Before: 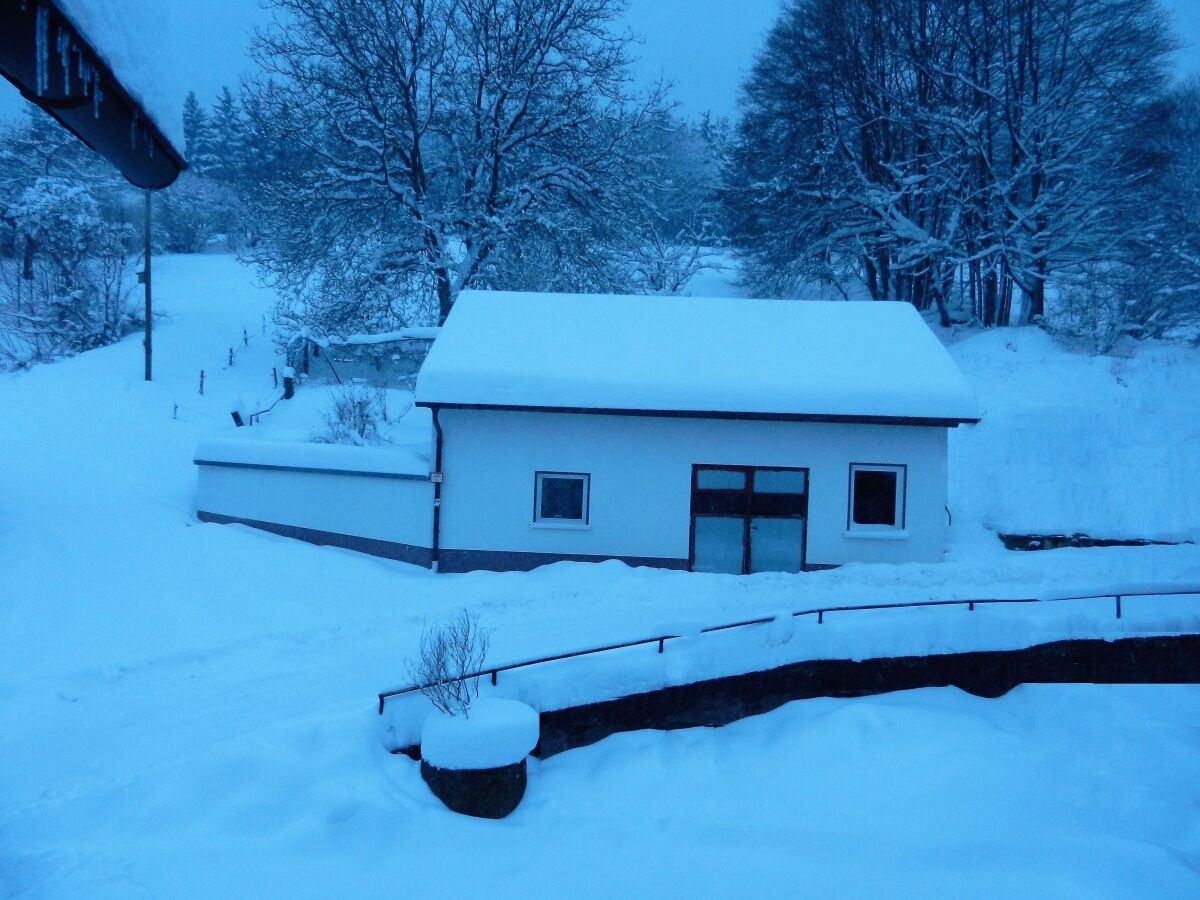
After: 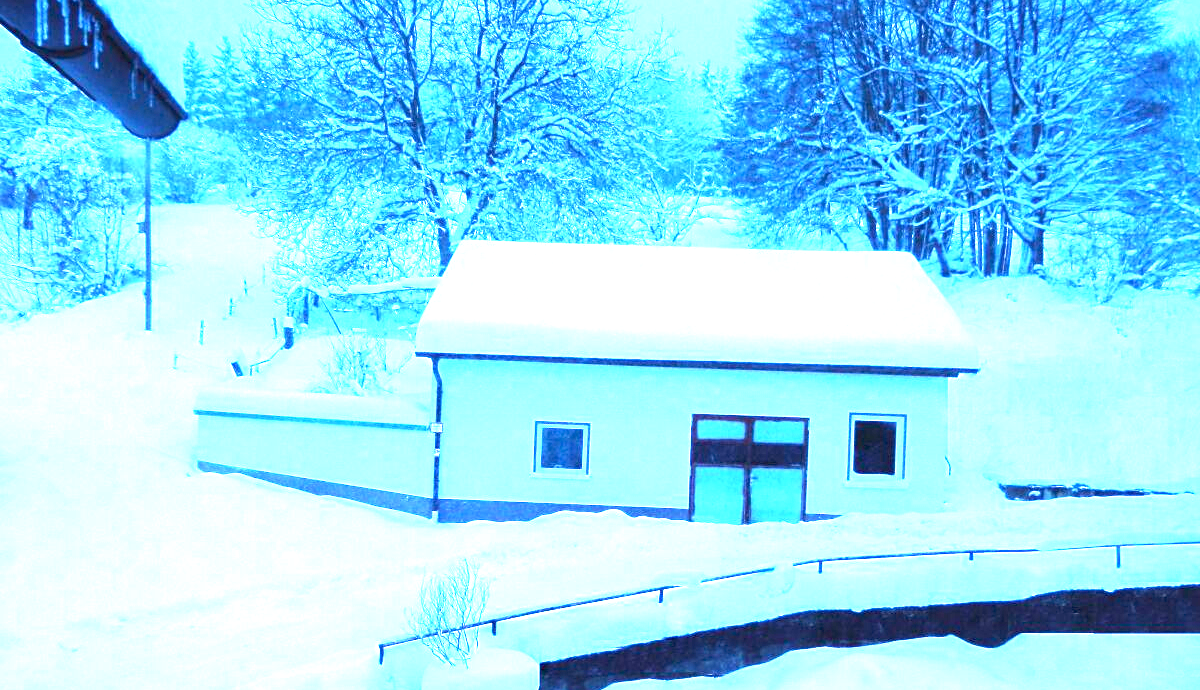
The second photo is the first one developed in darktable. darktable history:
crop: top 5.604%, bottom 17.65%
exposure: exposure 2.975 EV, compensate highlight preservation false
